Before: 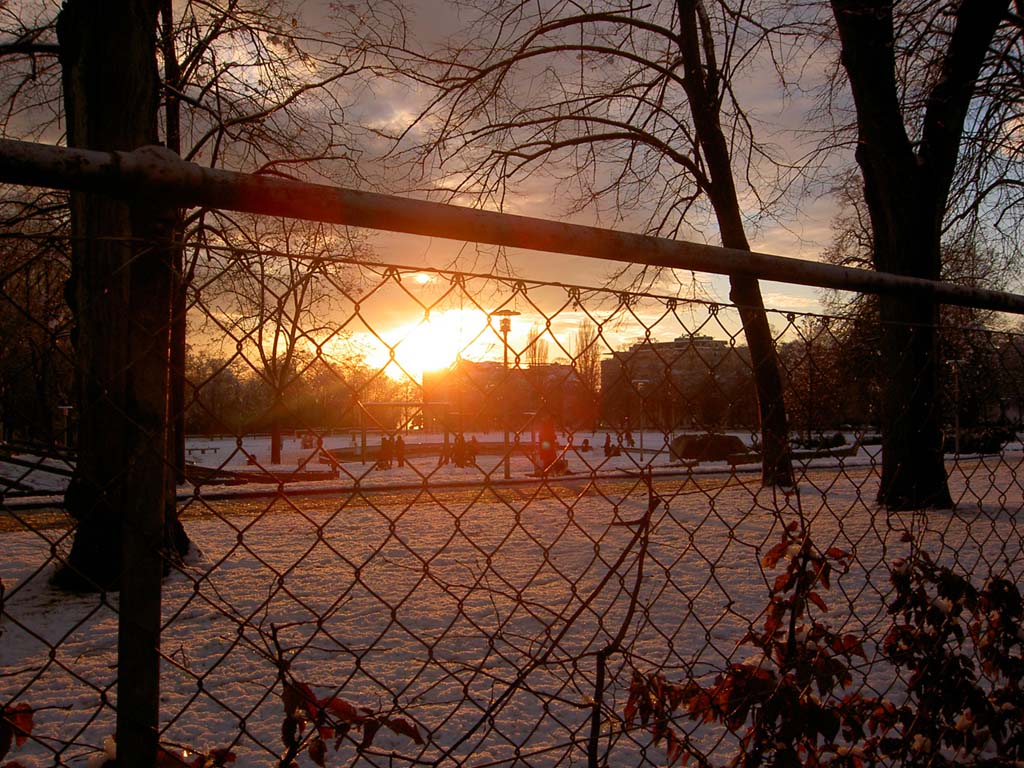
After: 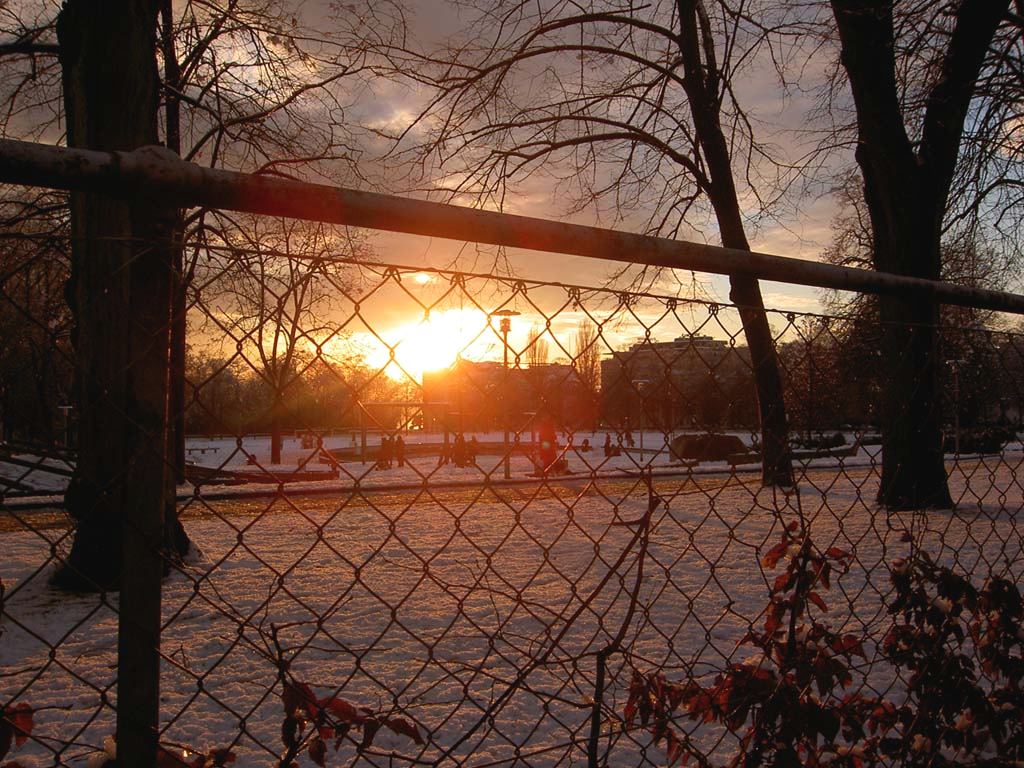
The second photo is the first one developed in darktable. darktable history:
exposure: black level correction -0.003, exposure 0.041 EV, compensate exposure bias true, compensate highlight preservation false
